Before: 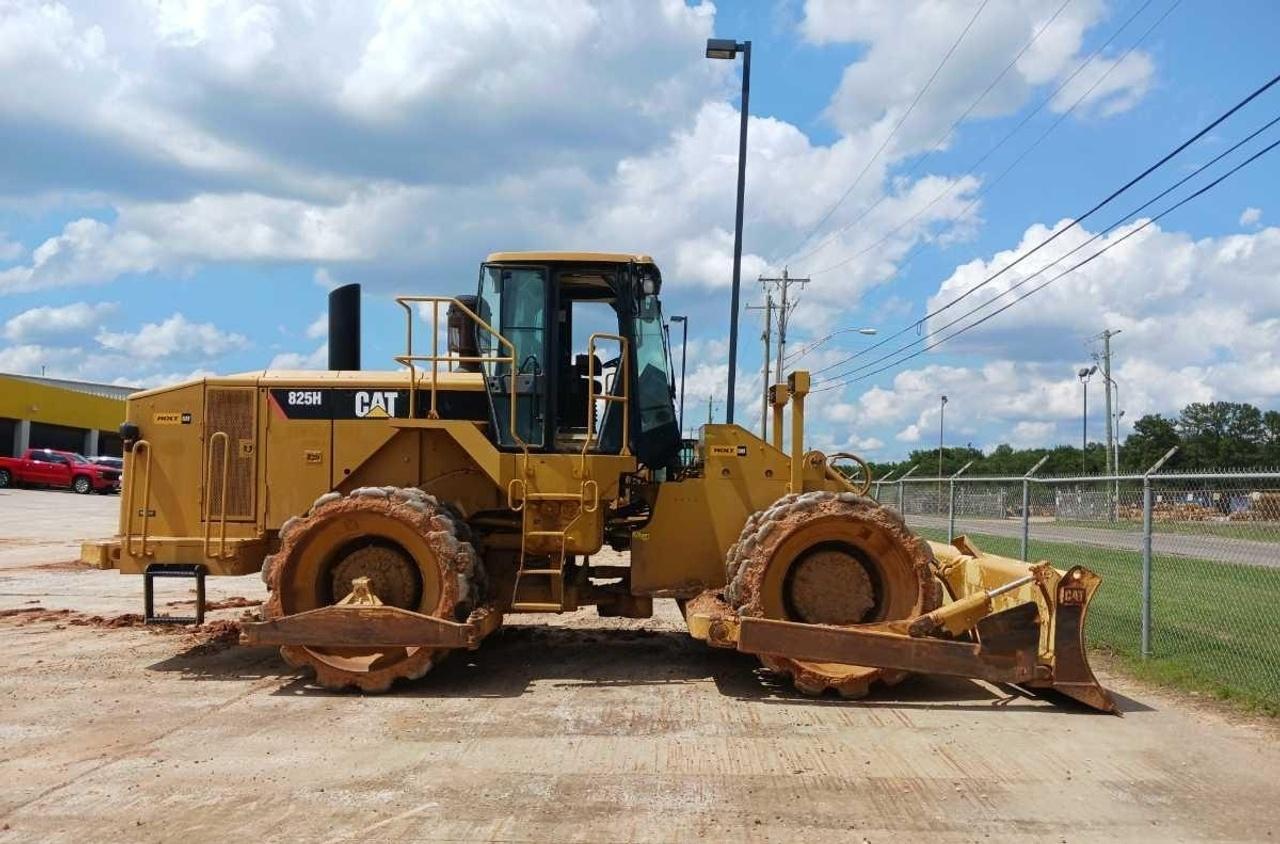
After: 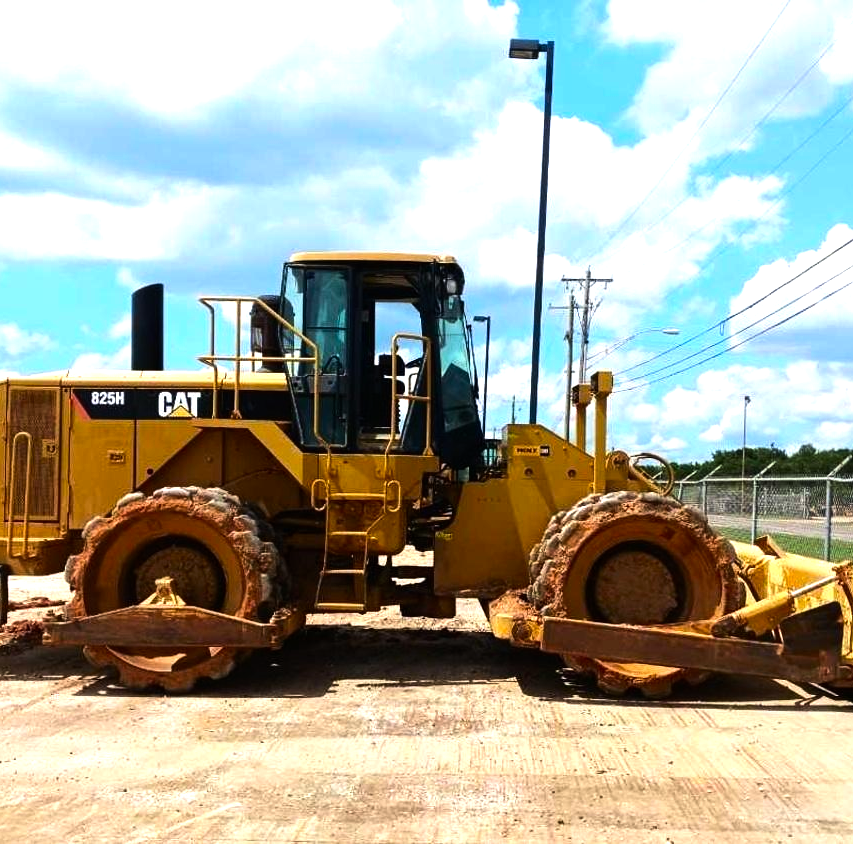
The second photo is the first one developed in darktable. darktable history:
tone equalizer: -8 EV -1.08 EV, -7 EV -1.01 EV, -6 EV -0.867 EV, -5 EV -0.578 EV, -3 EV 0.578 EV, -2 EV 0.867 EV, -1 EV 1.01 EV, +0 EV 1.08 EV, edges refinement/feathering 500, mask exposure compensation -1.57 EV, preserve details no
crop: left 15.419%, right 17.914%
color correction: saturation 1.34
